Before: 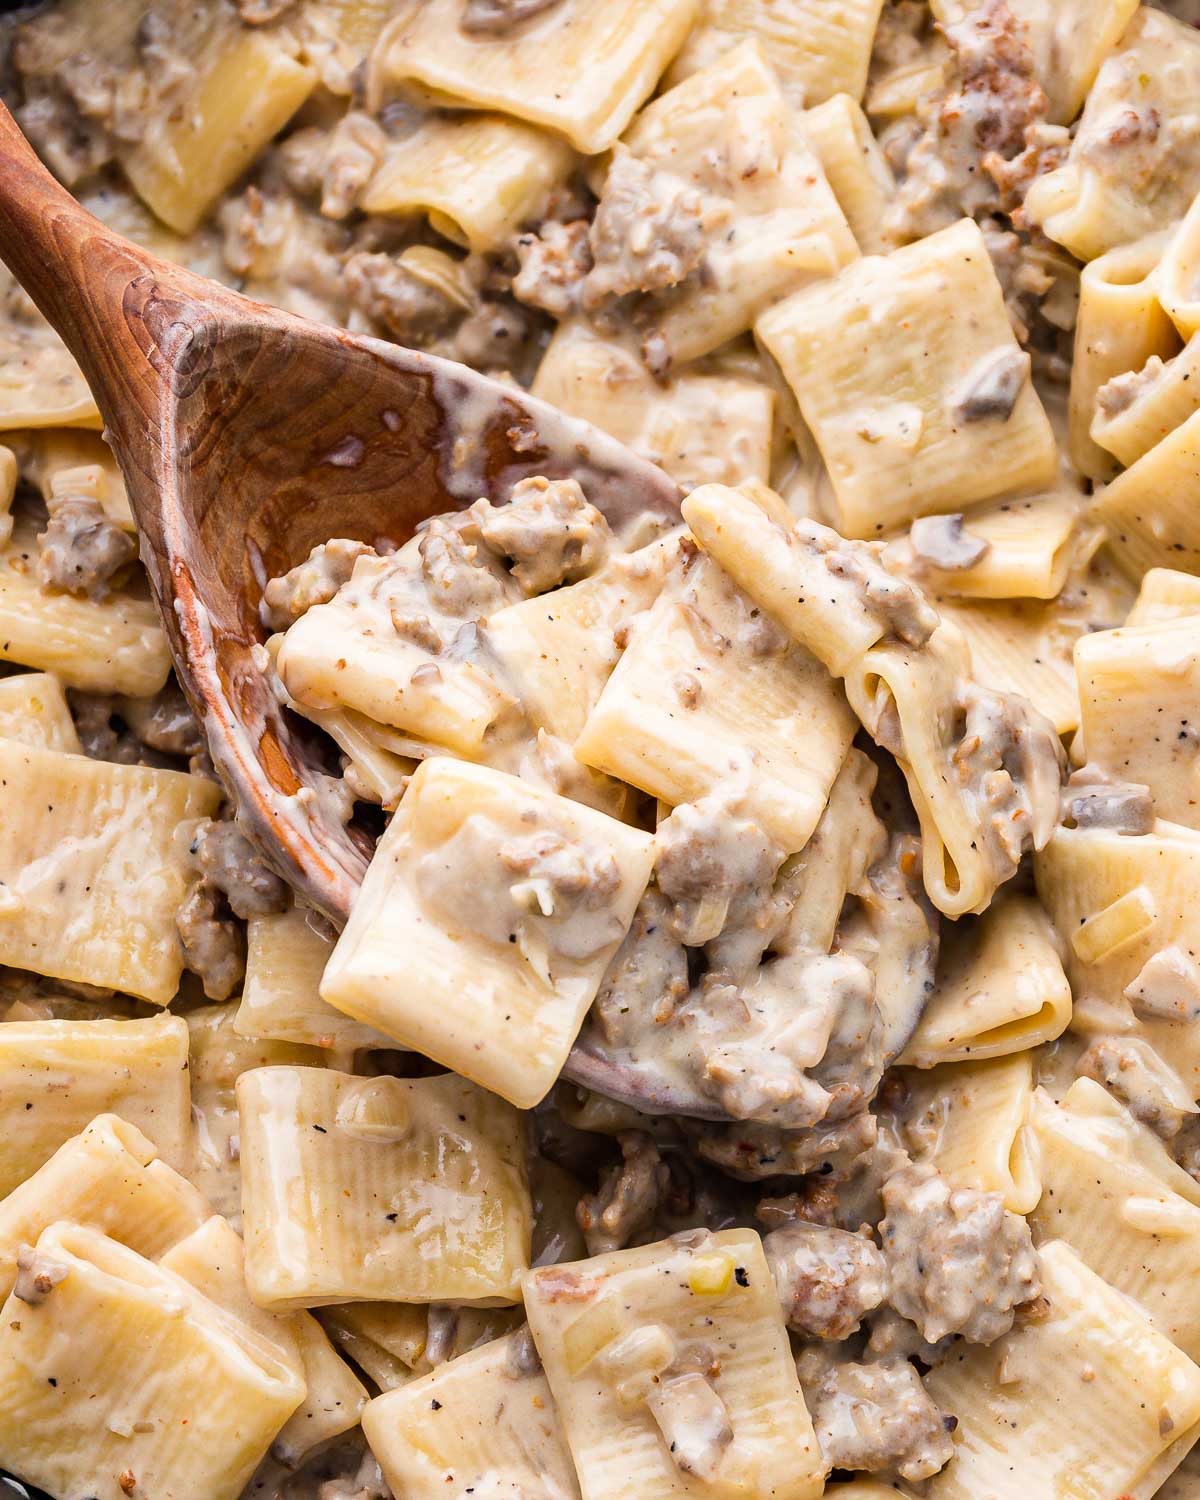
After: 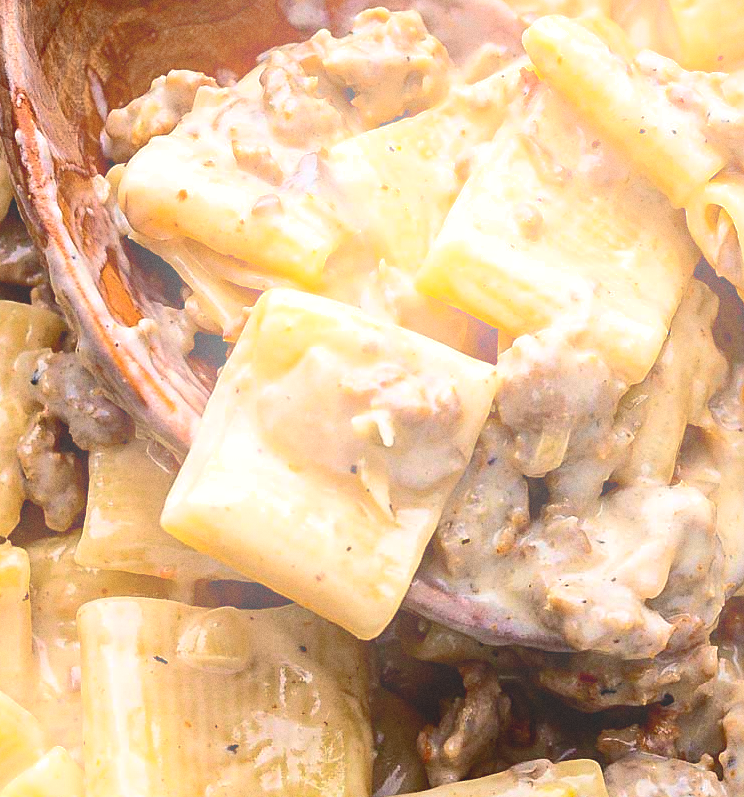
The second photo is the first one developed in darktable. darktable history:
grain: coarseness 0.09 ISO
shadows and highlights: highlights -60
crop: left 13.312%, top 31.28%, right 24.627%, bottom 15.582%
velvia: on, module defaults
color balance rgb: shadows lift › luminance -10%, highlights gain › luminance 10%, saturation formula JzAzBz (2021)
contrast brightness saturation: contrast 0.28
sharpen: on, module defaults
bloom: on, module defaults
